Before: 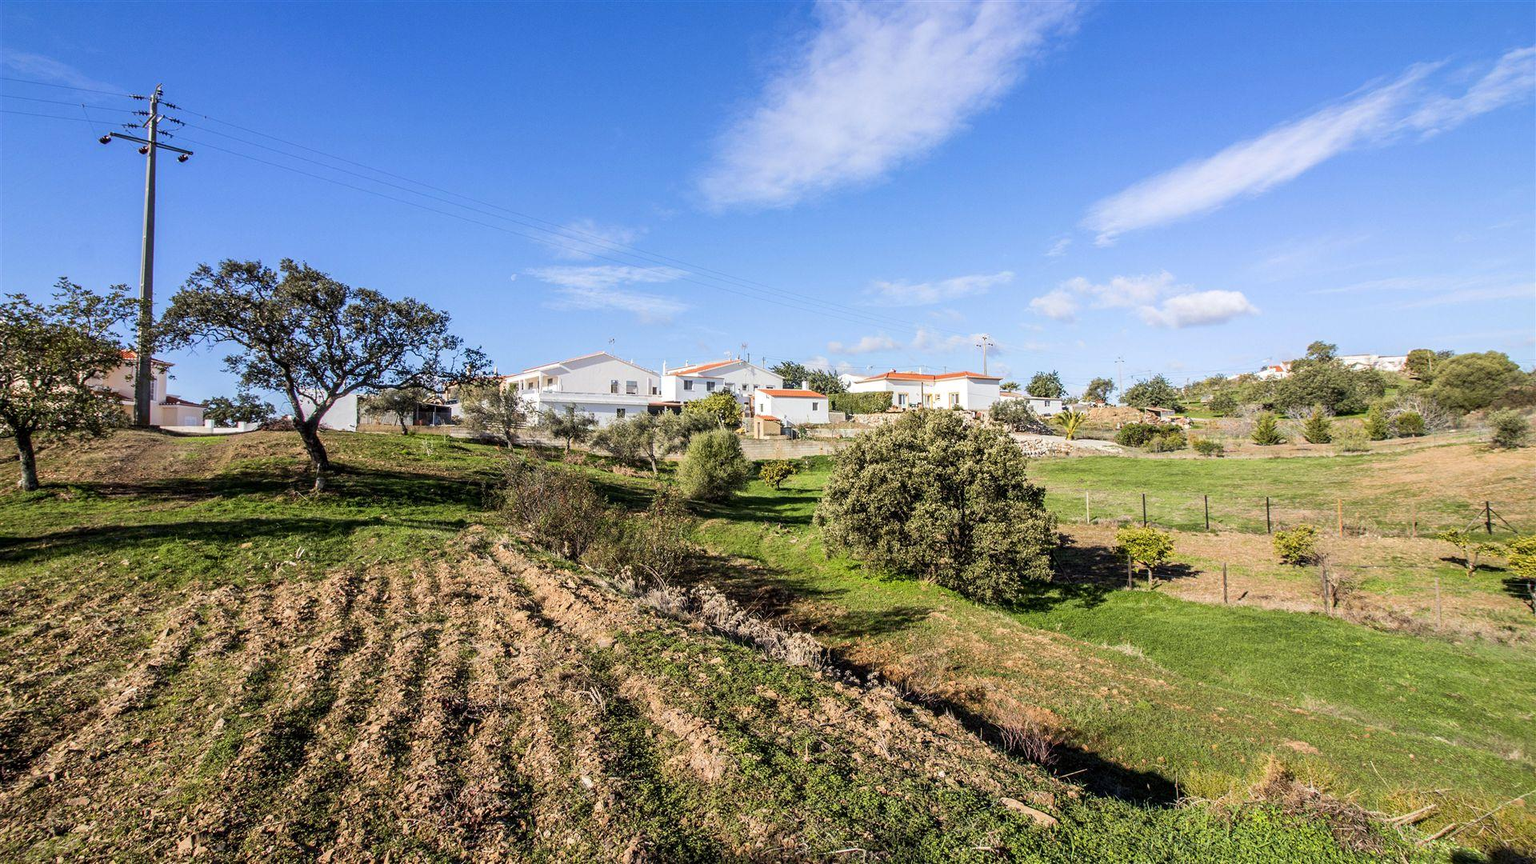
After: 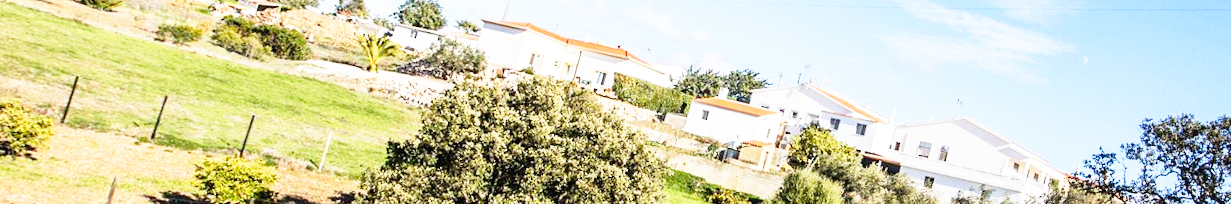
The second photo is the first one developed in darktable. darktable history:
rotate and perspective: rotation 1.69°, lens shift (vertical) -0.023, lens shift (horizontal) -0.291, crop left 0.025, crop right 0.988, crop top 0.092, crop bottom 0.842
crop and rotate: angle 16.12°, top 30.835%, bottom 35.653%
base curve: curves: ch0 [(0, 0) (0.026, 0.03) (0.109, 0.232) (0.351, 0.748) (0.669, 0.968) (1, 1)], preserve colors none
